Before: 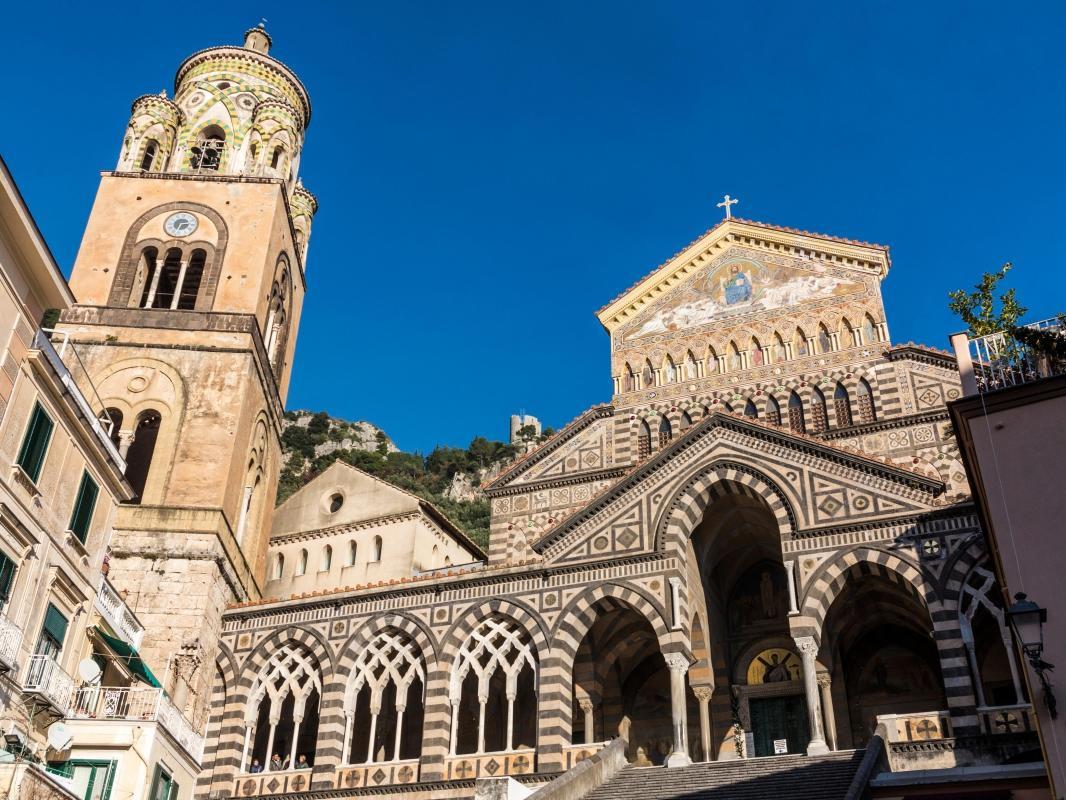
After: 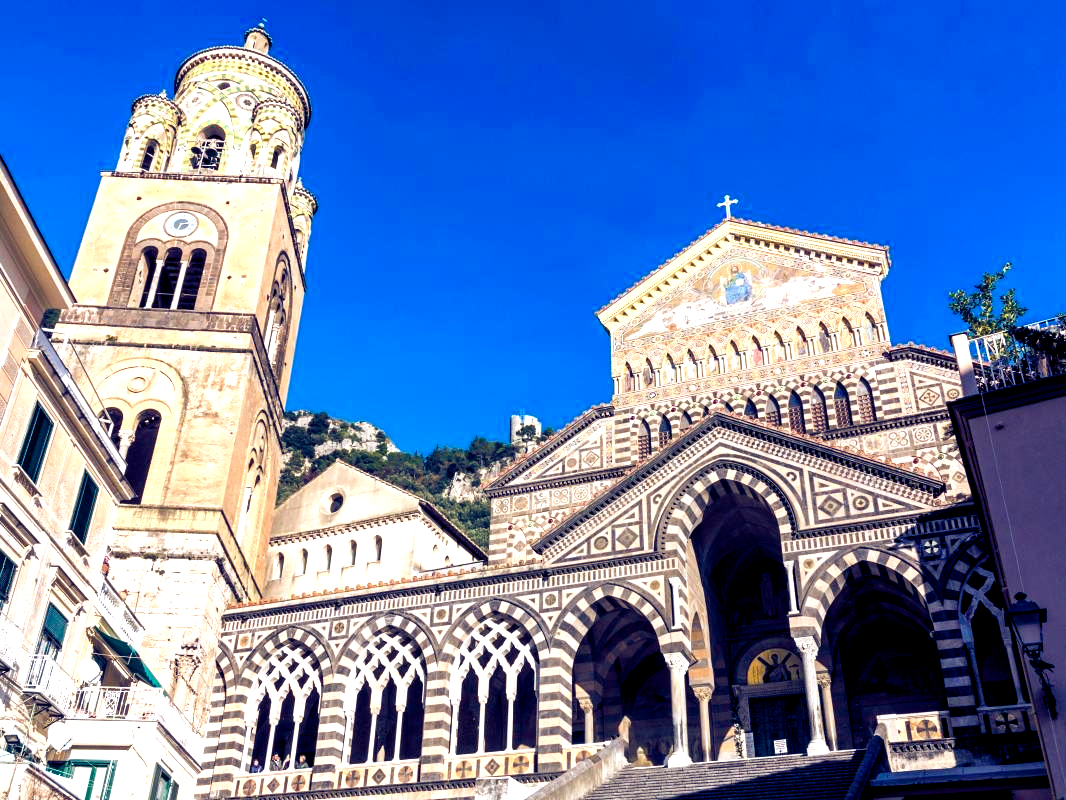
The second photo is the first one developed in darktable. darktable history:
color balance rgb: shadows lift › luminance -41.13%, shadows lift › chroma 14.13%, shadows lift › hue 260°, power › luminance -3.76%, power › chroma 0.56%, power › hue 40.37°, highlights gain › luminance 16.81%, highlights gain › chroma 2.94%, highlights gain › hue 260°, global offset › luminance -0.29%, global offset › chroma 0.31%, global offset › hue 260°, perceptual saturation grading › global saturation 20%, perceptual saturation grading › highlights -13.92%, perceptual saturation grading › shadows 50%
exposure: black level correction 0, exposure 0.6 EV, compensate highlight preservation false
